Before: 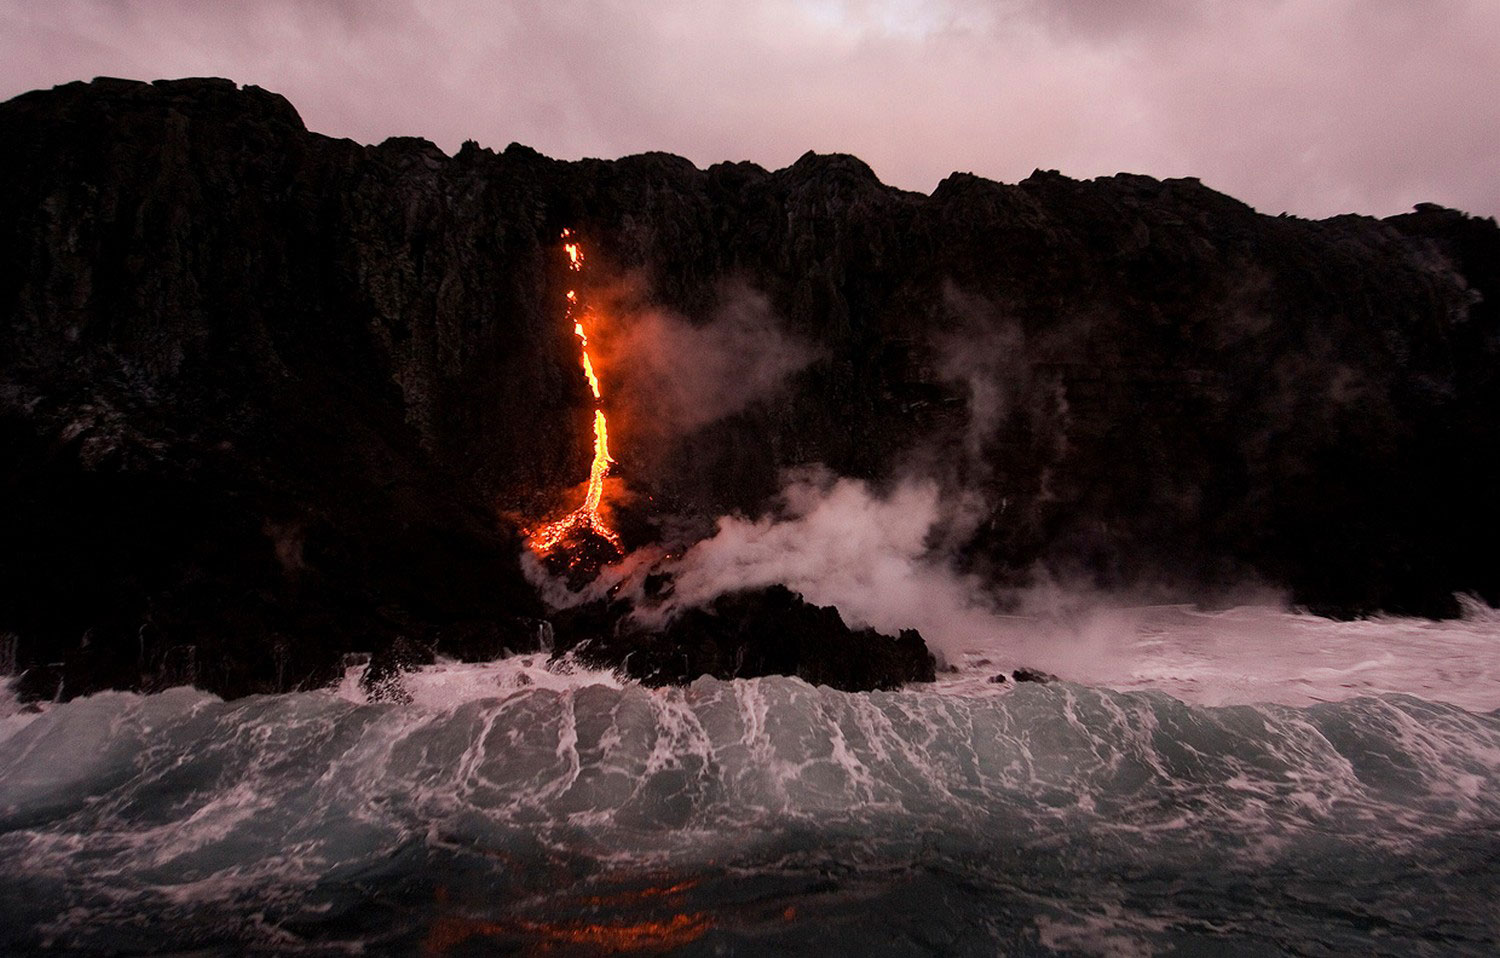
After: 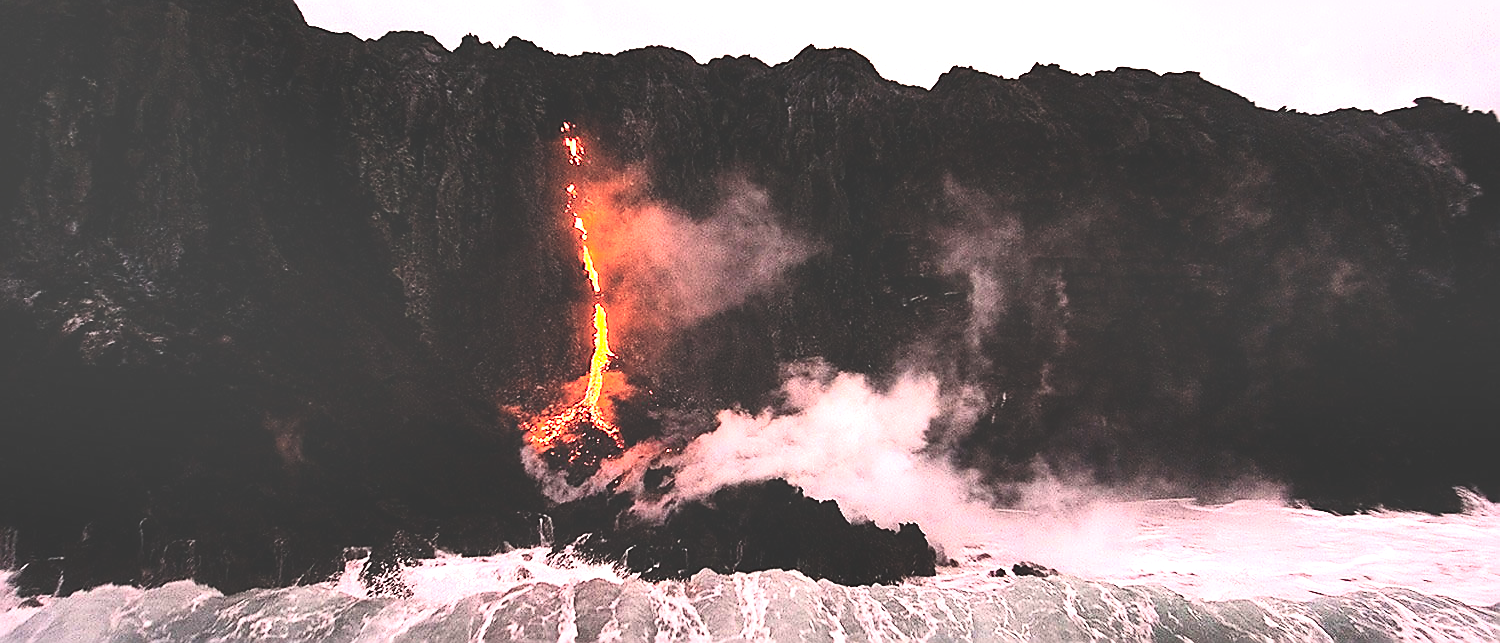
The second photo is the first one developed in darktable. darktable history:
color correction: highlights b* 0.06, saturation 1.12
crop: top 11.165%, bottom 21.7%
contrast brightness saturation: contrast 0.289
sharpen: radius 1.422, amount 1.254, threshold 0.825
tone equalizer: -8 EV -0.409 EV, -7 EV -0.426 EV, -6 EV -0.334 EV, -5 EV -0.199 EV, -3 EV 0.219 EV, -2 EV 0.305 EV, -1 EV 0.382 EV, +0 EV 0.418 EV, mask exposure compensation -0.501 EV
shadows and highlights: shadows 52.53, soften with gaussian
exposure: black level correction -0.024, exposure 1.396 EV, compensate highlight preservation false
